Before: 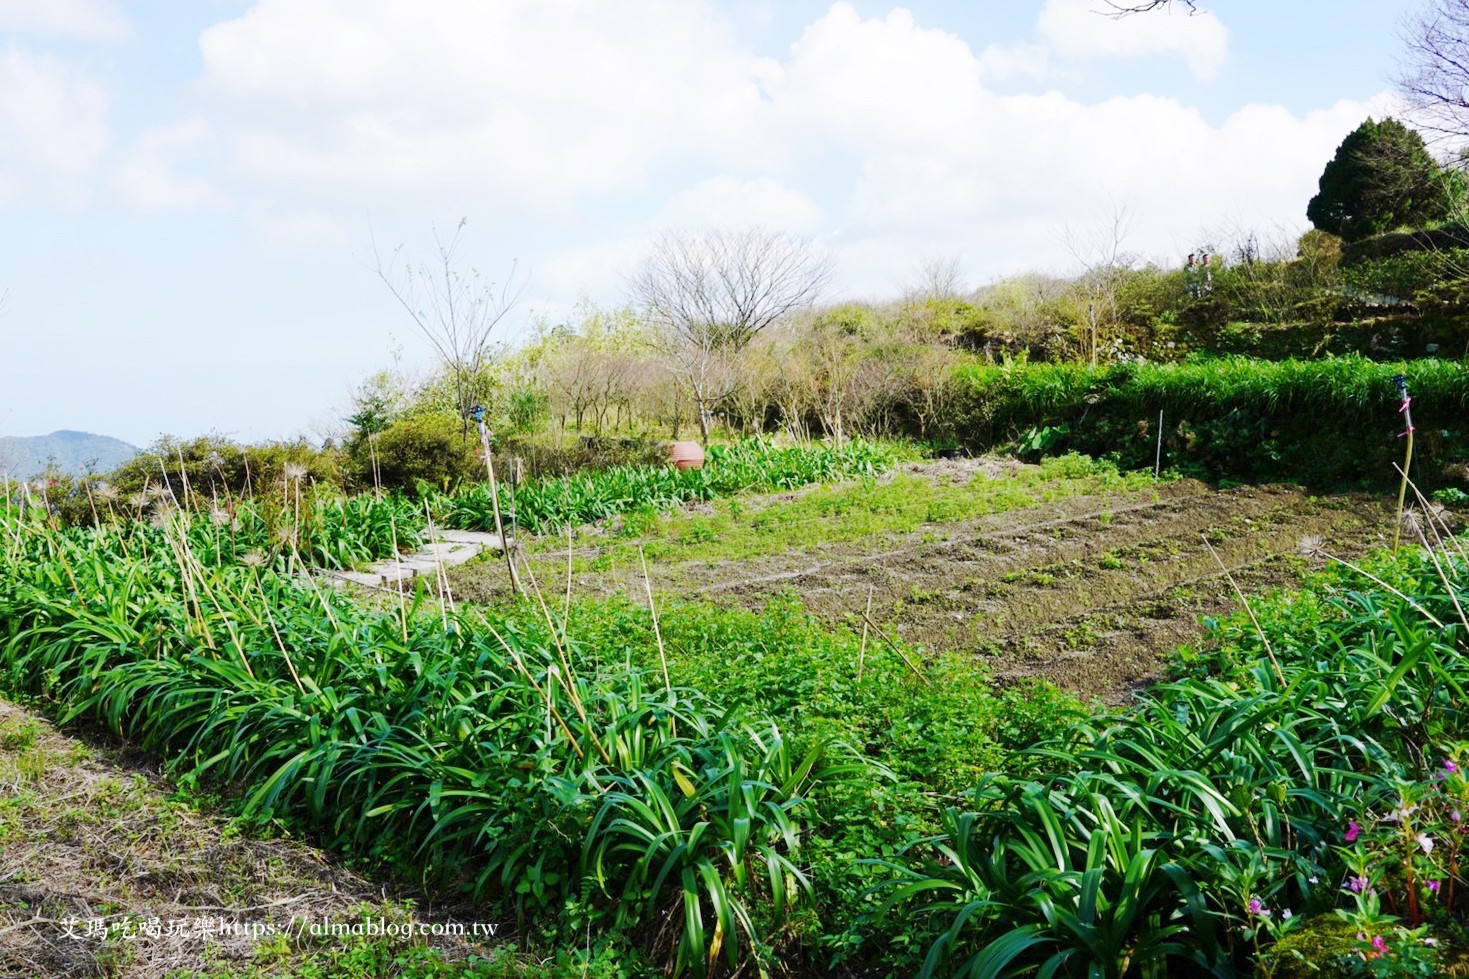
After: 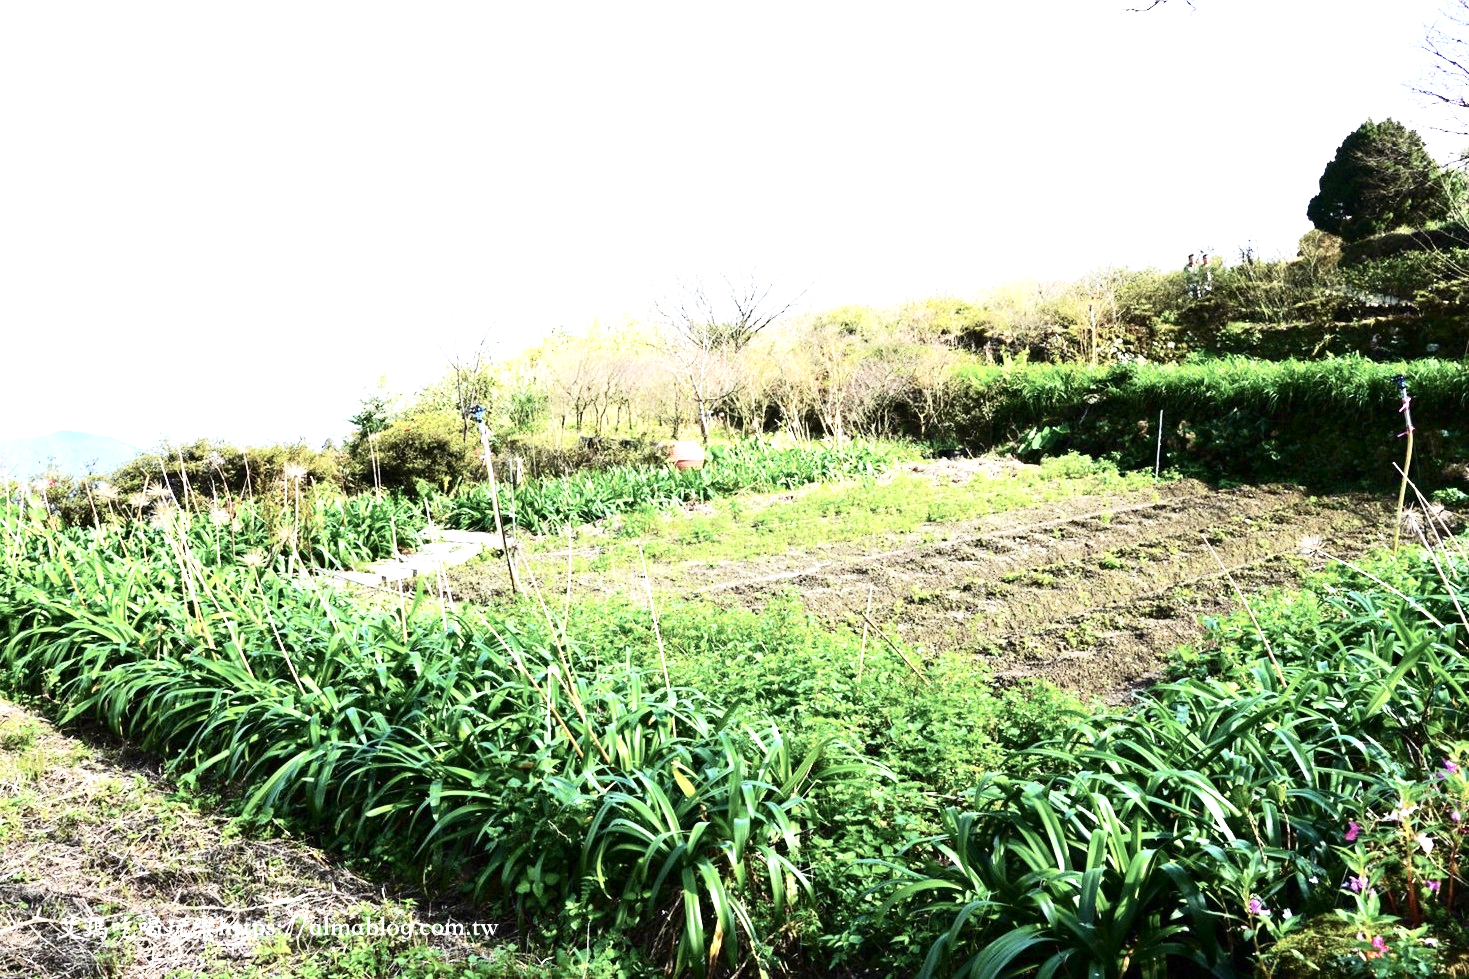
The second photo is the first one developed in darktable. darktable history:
exposure: exposure 1 EV, compensate exposure bias true, compensate highlight preservation false
contrast brightness saturation: contrast 0.255, saturation -0.314
